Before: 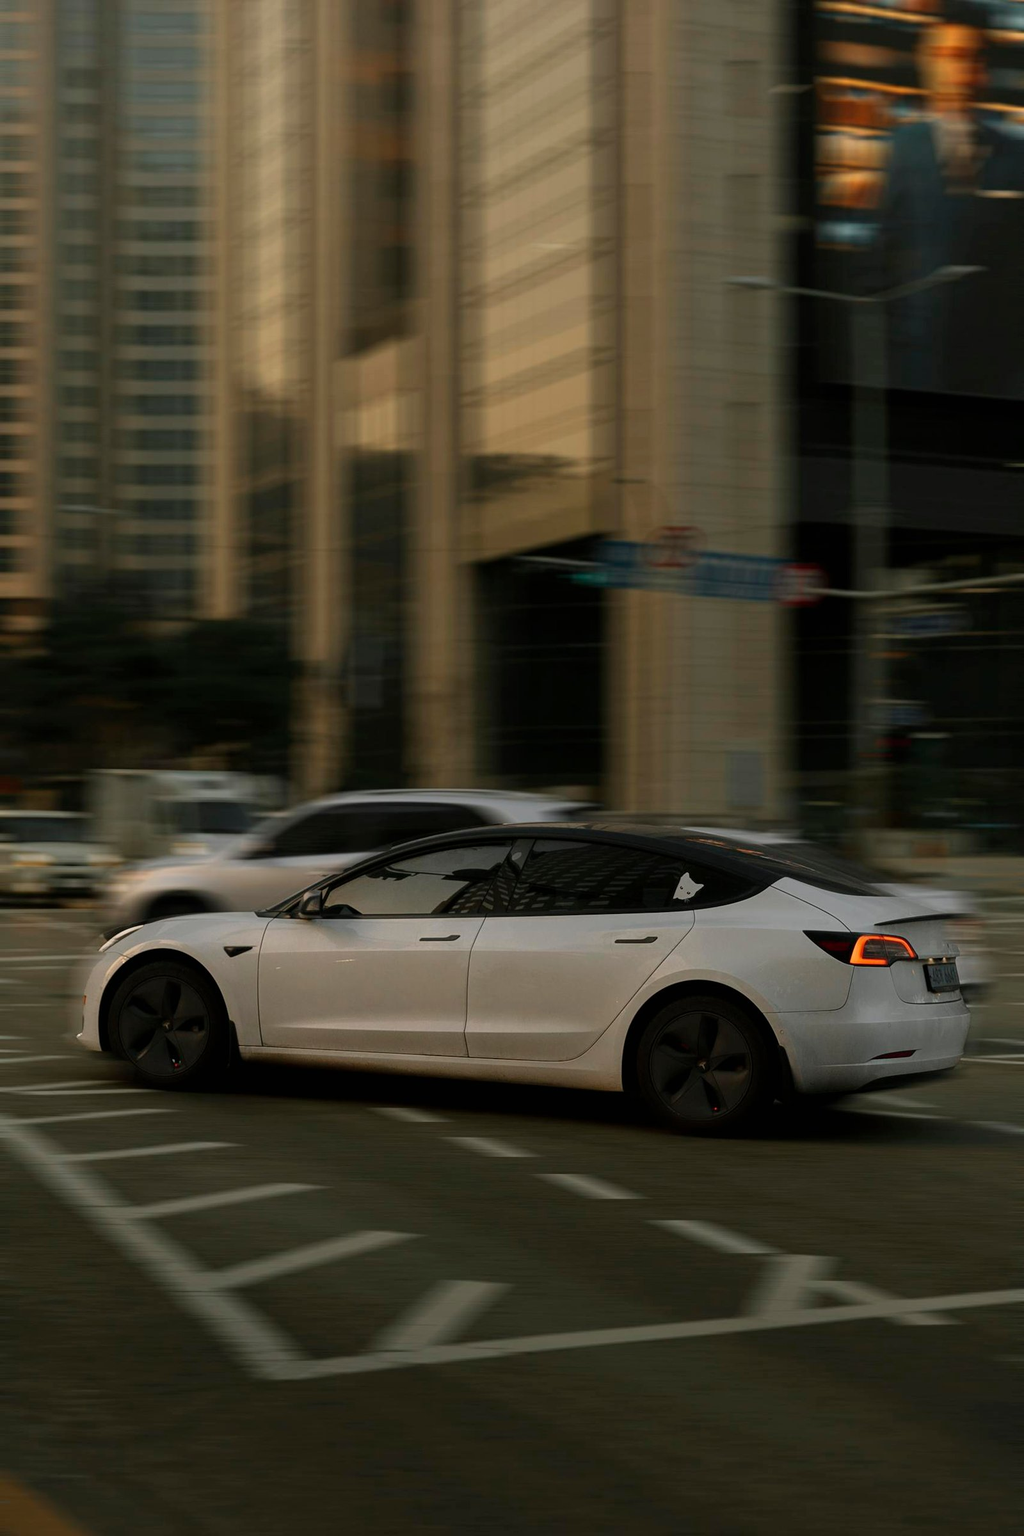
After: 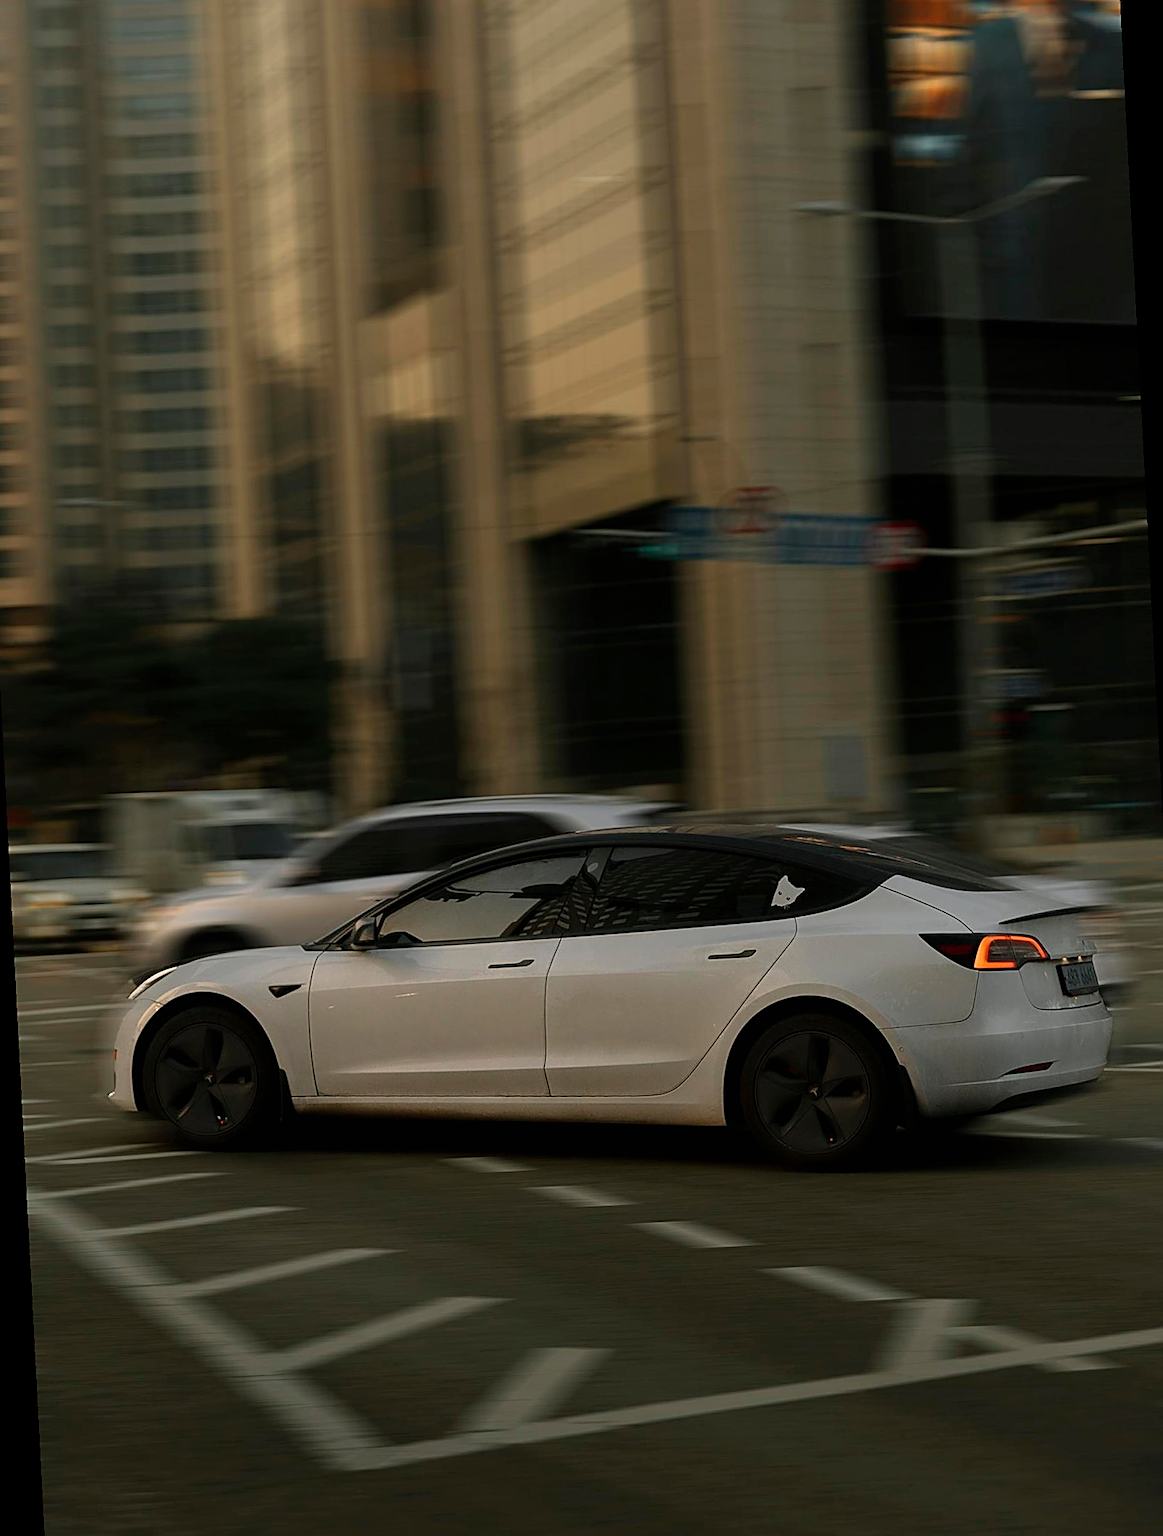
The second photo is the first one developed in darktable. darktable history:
rotate and perspective: rotation -3°, crop left 0.031, crop right 0.968, crop top 0.07, crop bottom 0.93
sharpen: amount 0.75
